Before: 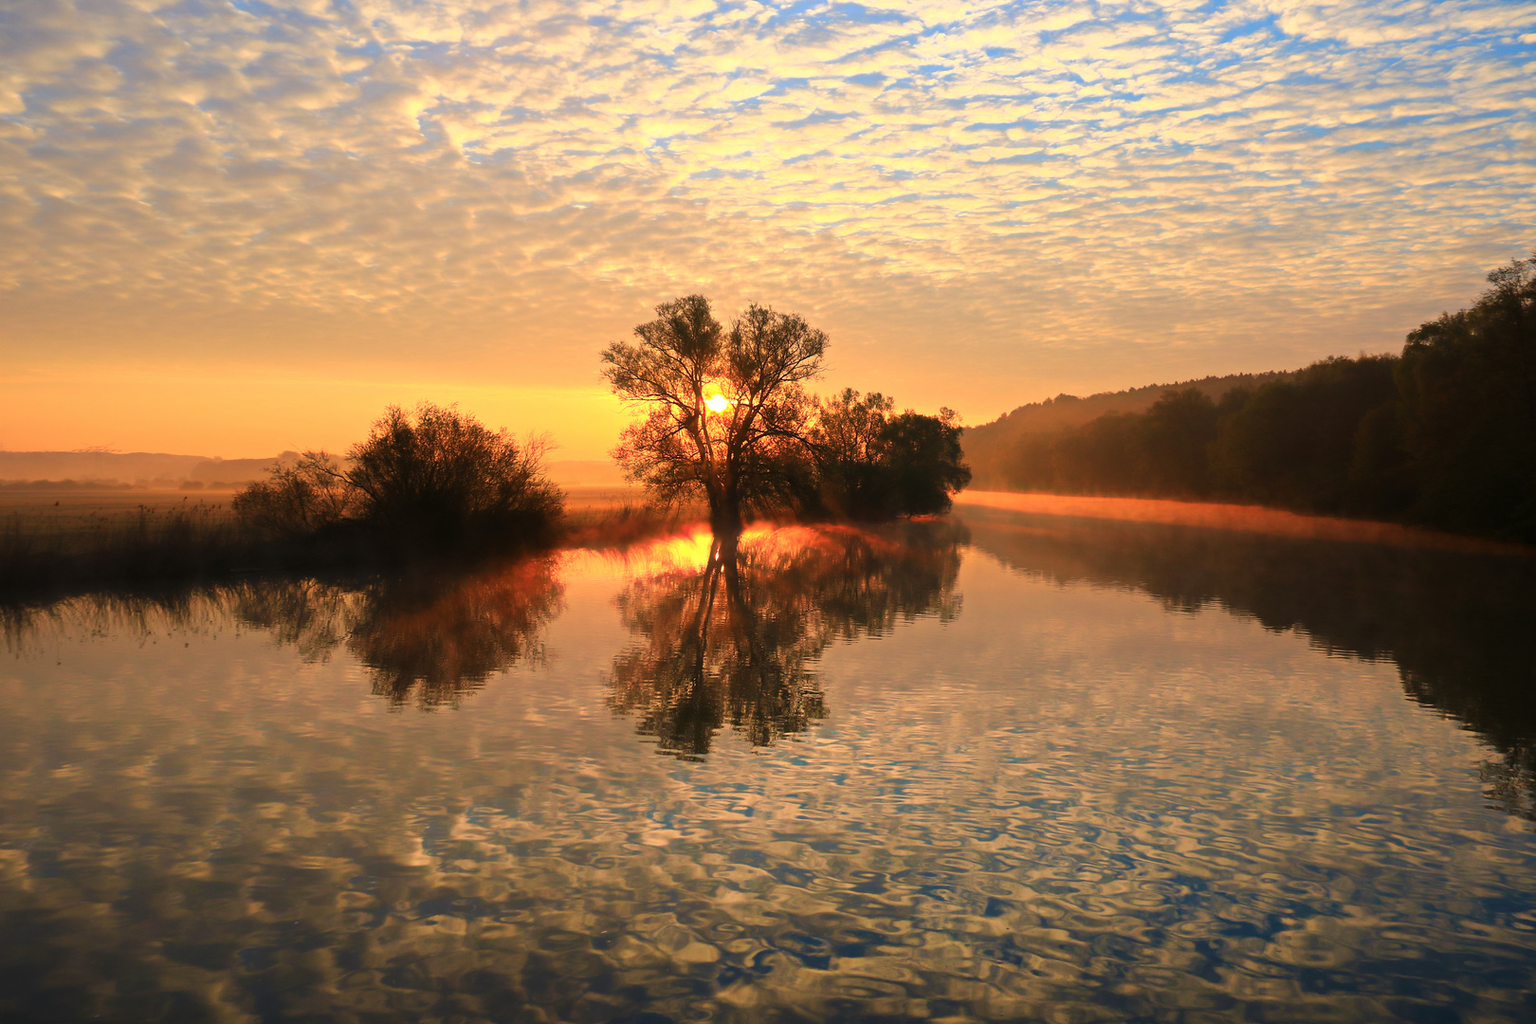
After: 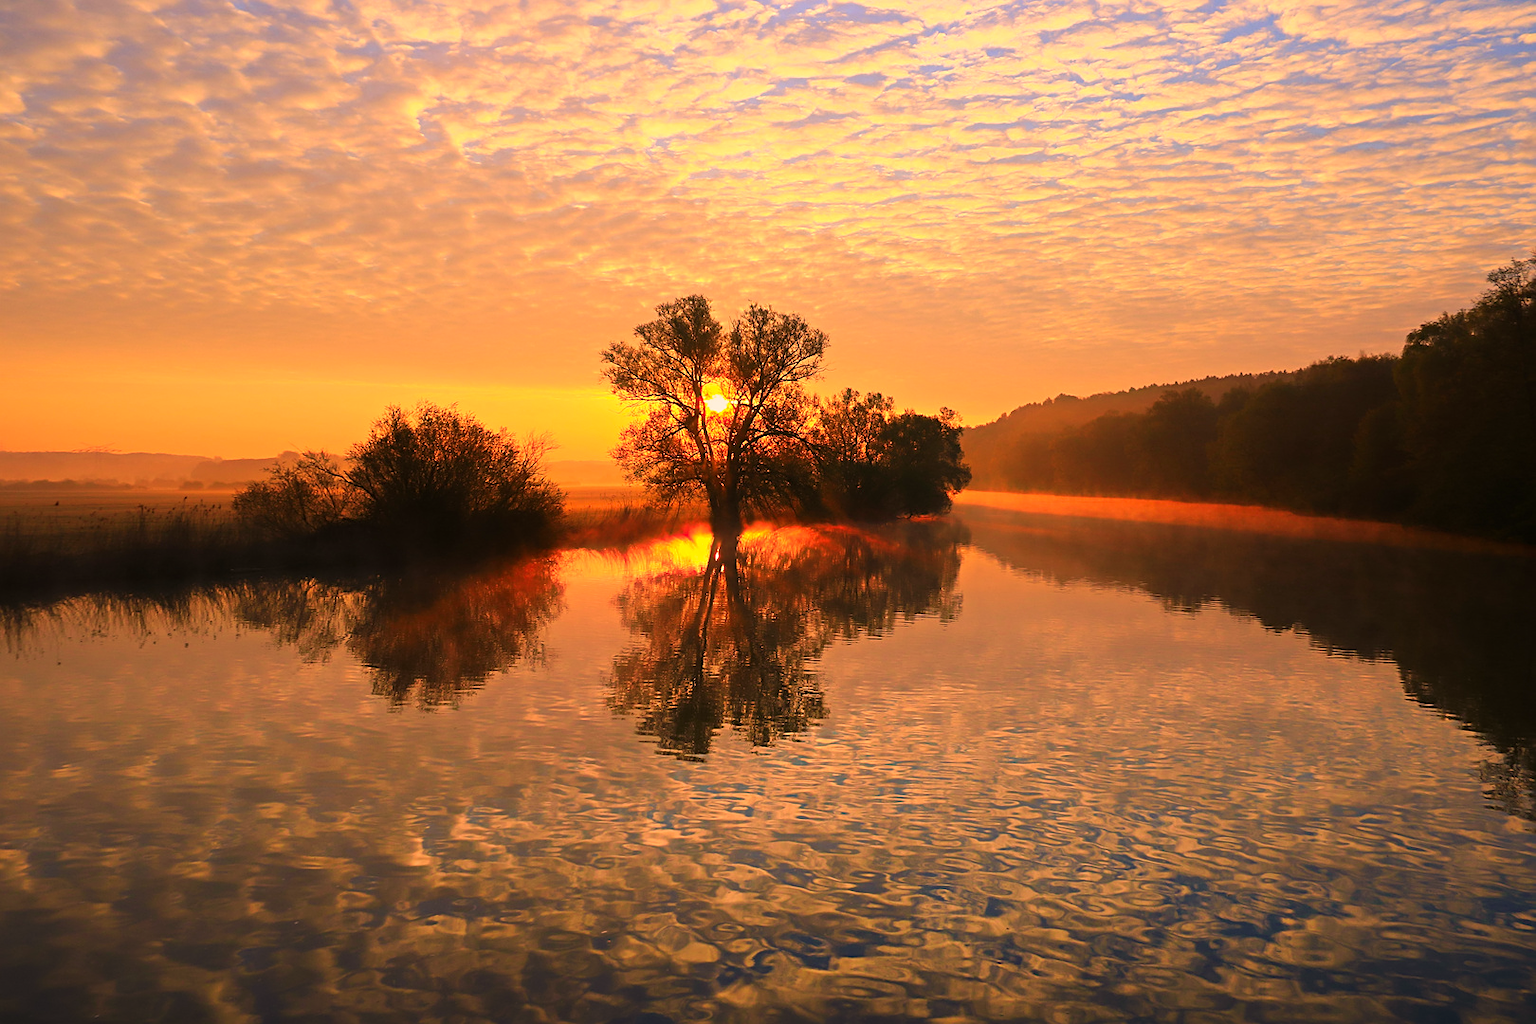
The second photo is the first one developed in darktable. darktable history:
sharpen: on, module defaults
color correction: highlights a* 21.51, highlights b* 19.57
